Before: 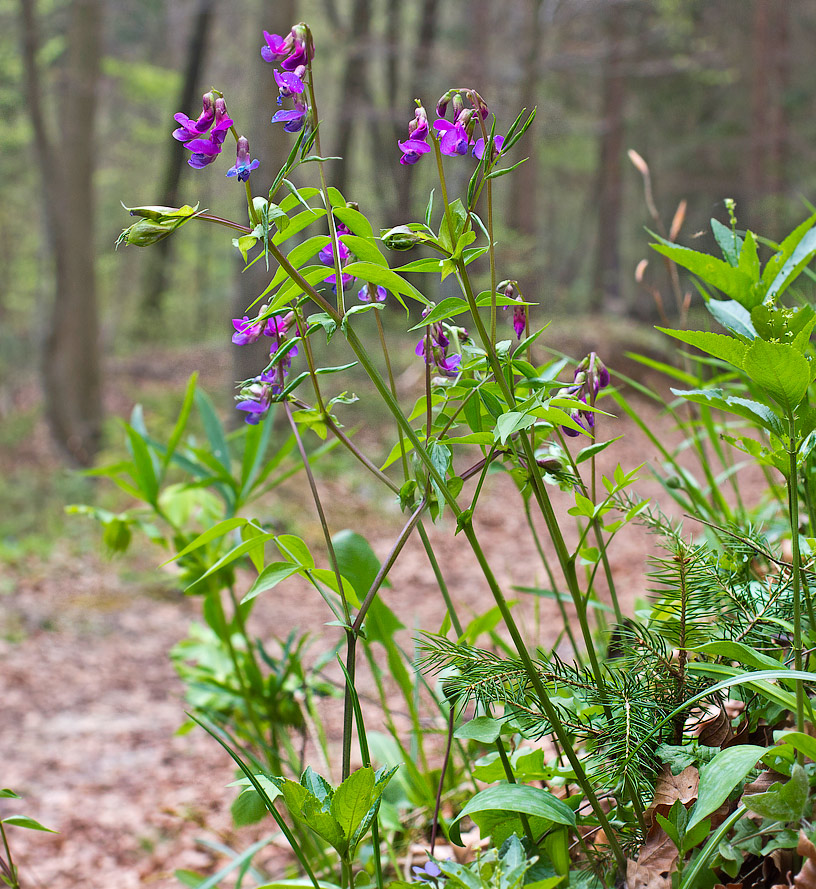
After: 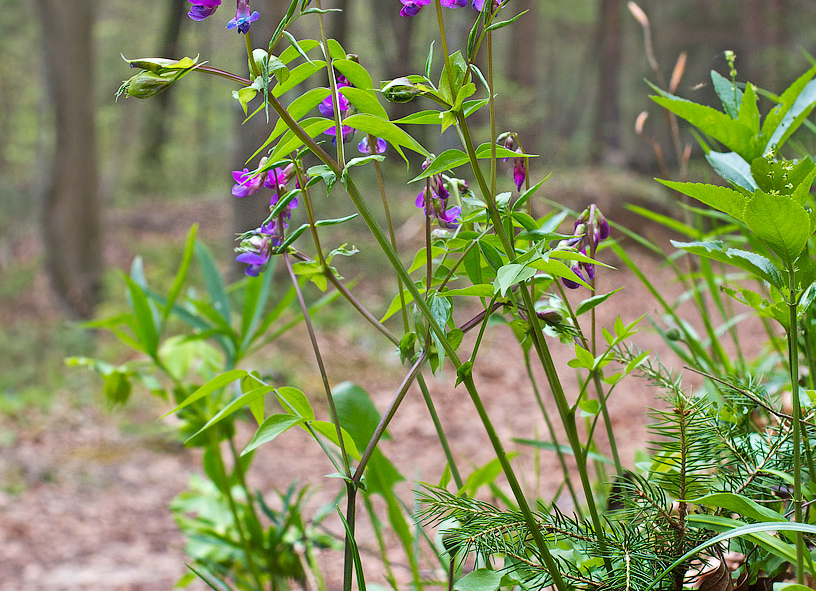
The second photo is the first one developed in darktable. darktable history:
crop: top 16.748%, bottom 16.699%
